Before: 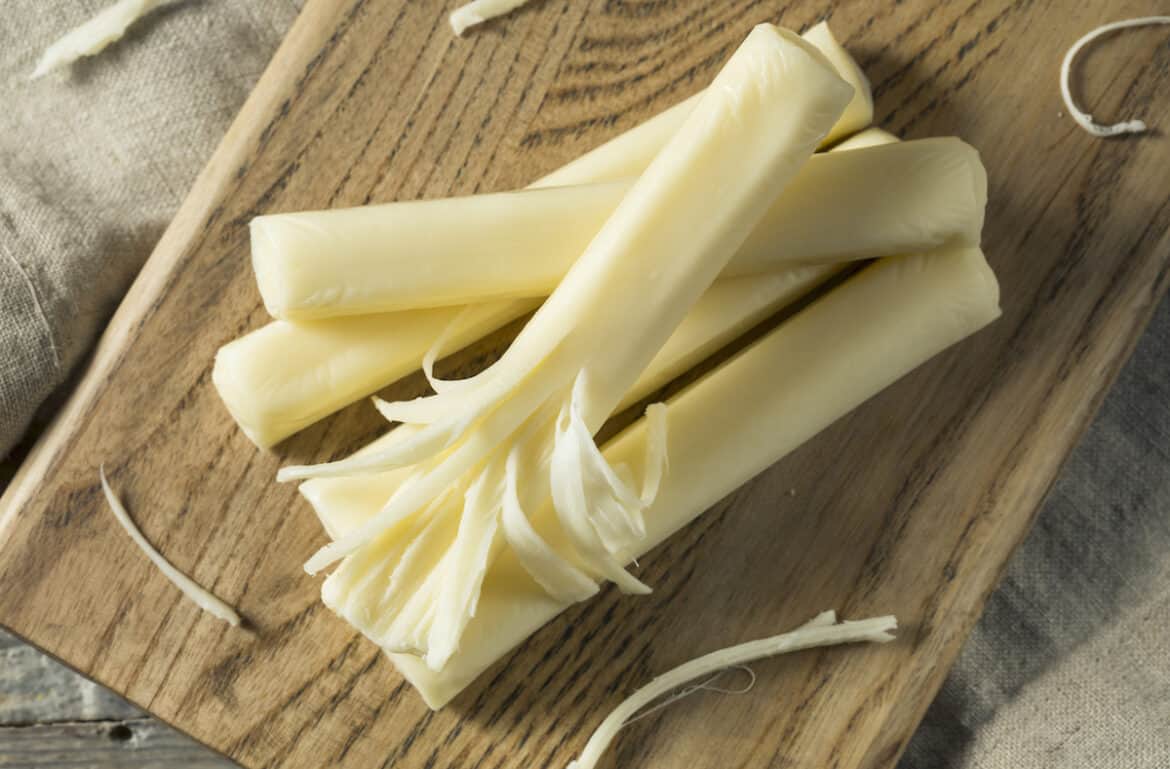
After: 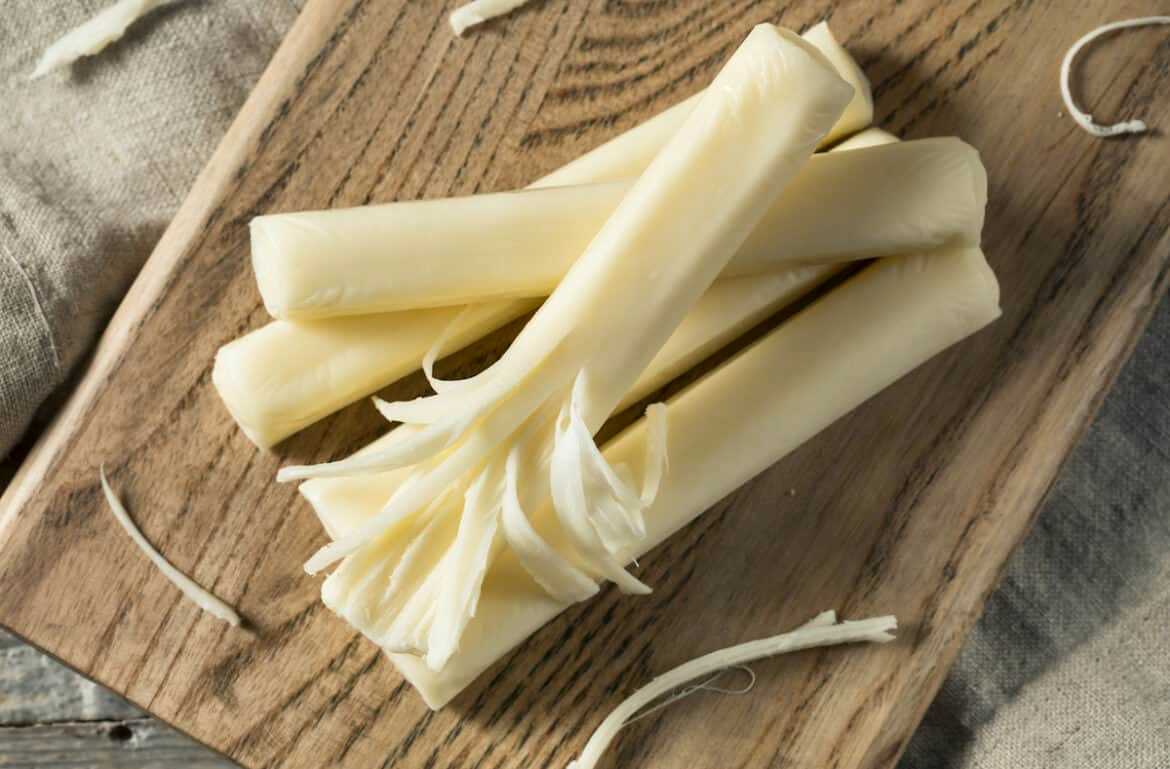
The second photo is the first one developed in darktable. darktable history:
contrast brightness saturation: contrast 0.11, saturation -0.179
base curve: preserve colors none
shadows and highlights: shadows 58.96, soften with gaussian
